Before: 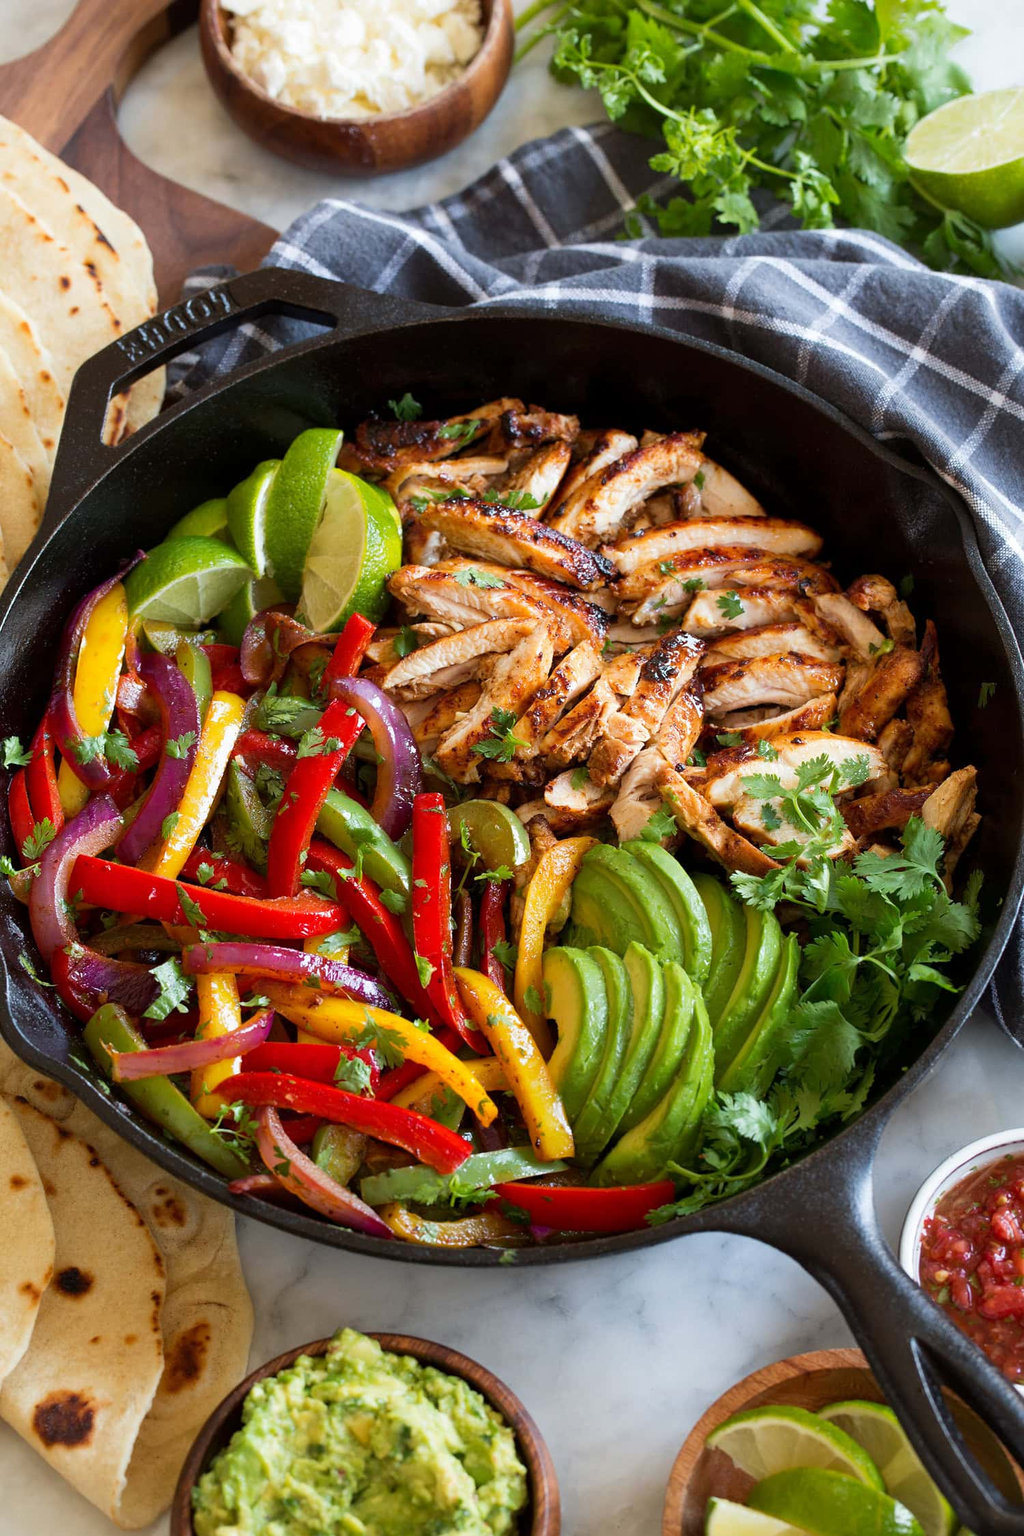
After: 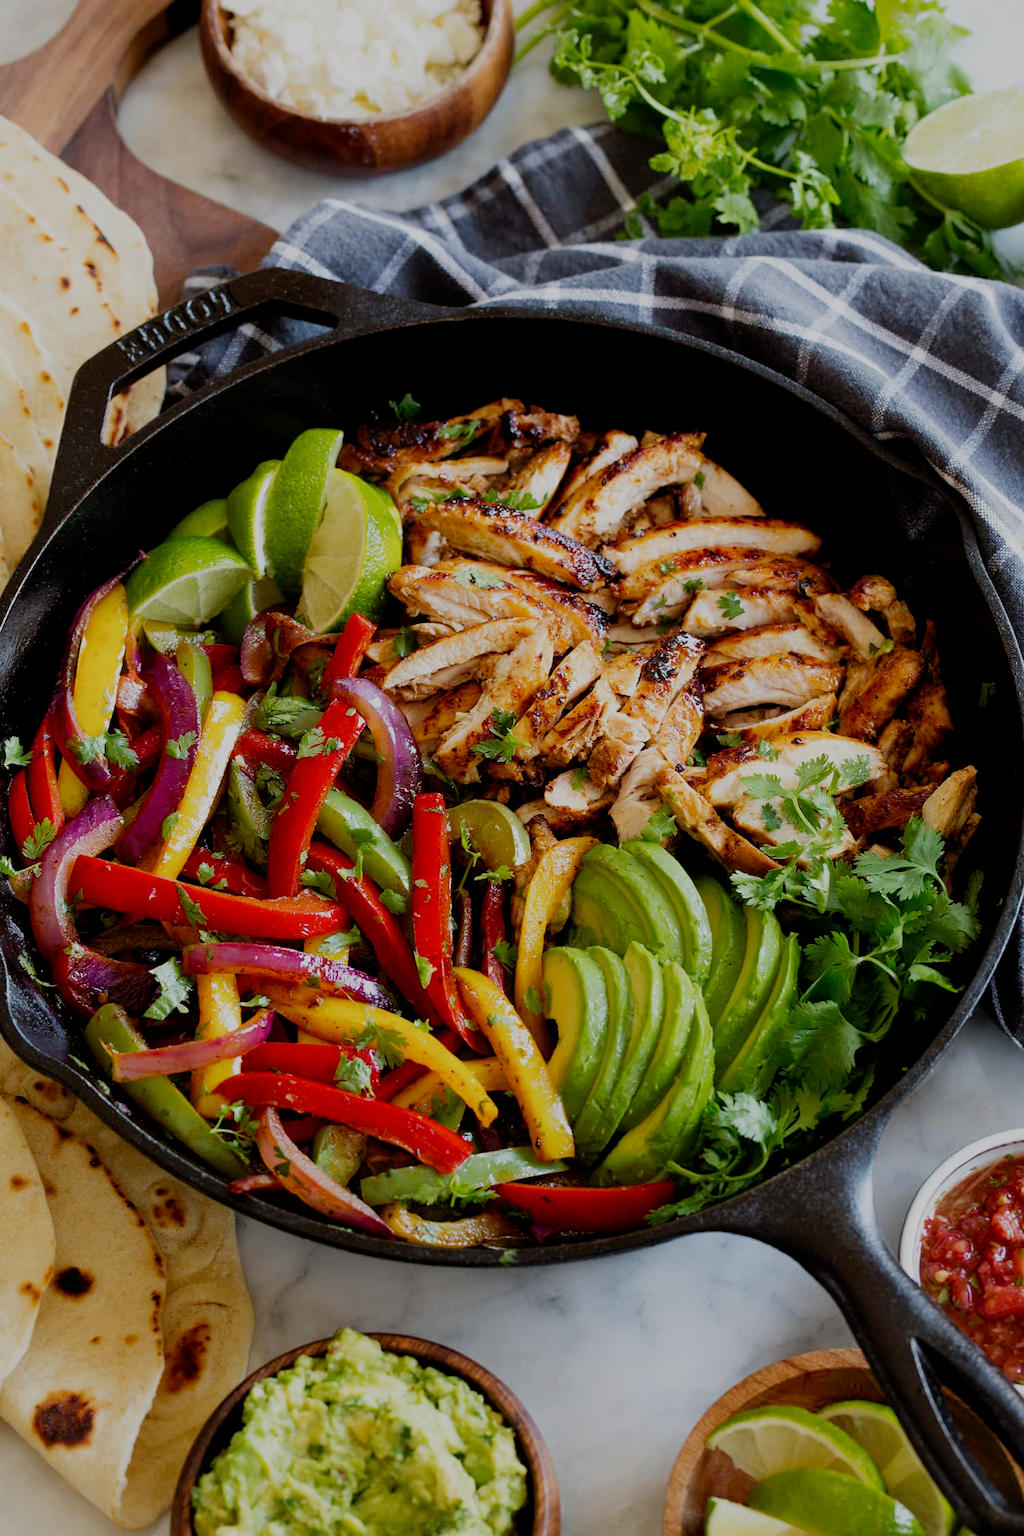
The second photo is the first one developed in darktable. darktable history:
filmic rgb: middle gray luminance 30%, black relative exposure -9 EV, white relative exposure 7 EV, threshold 6 EV, target black luminance 0%, hardness 2.94, latitude 2.04%, contrast 0.963, highlights saturation mix 5%, shadows ↔ highlights balance 12.16%, add noise in highlights 0, preserve chrominance no, color science v3 (2019), use custom middle-gray values true, iterations of high-quality reconstruction 0, contrast in highlights soft, enable highlight reconstruction true
exposure: black level correction 0, exposure 0.5 EV, compensate highlight preservation false
